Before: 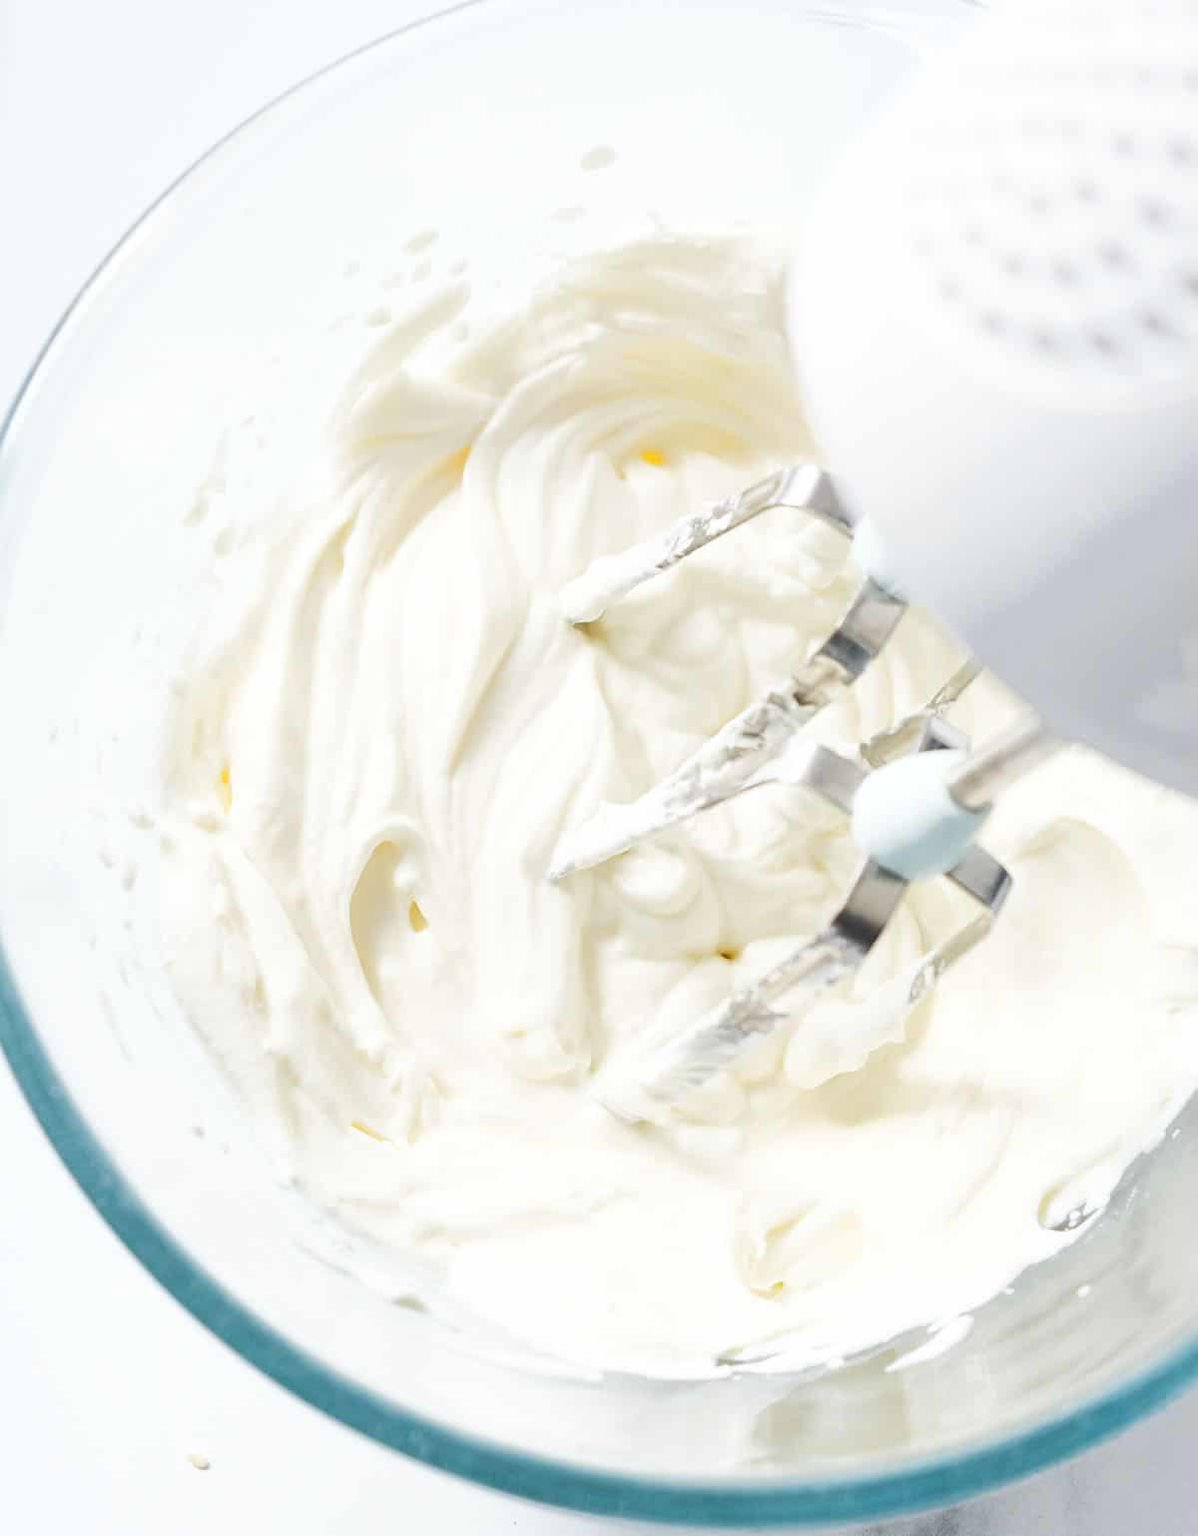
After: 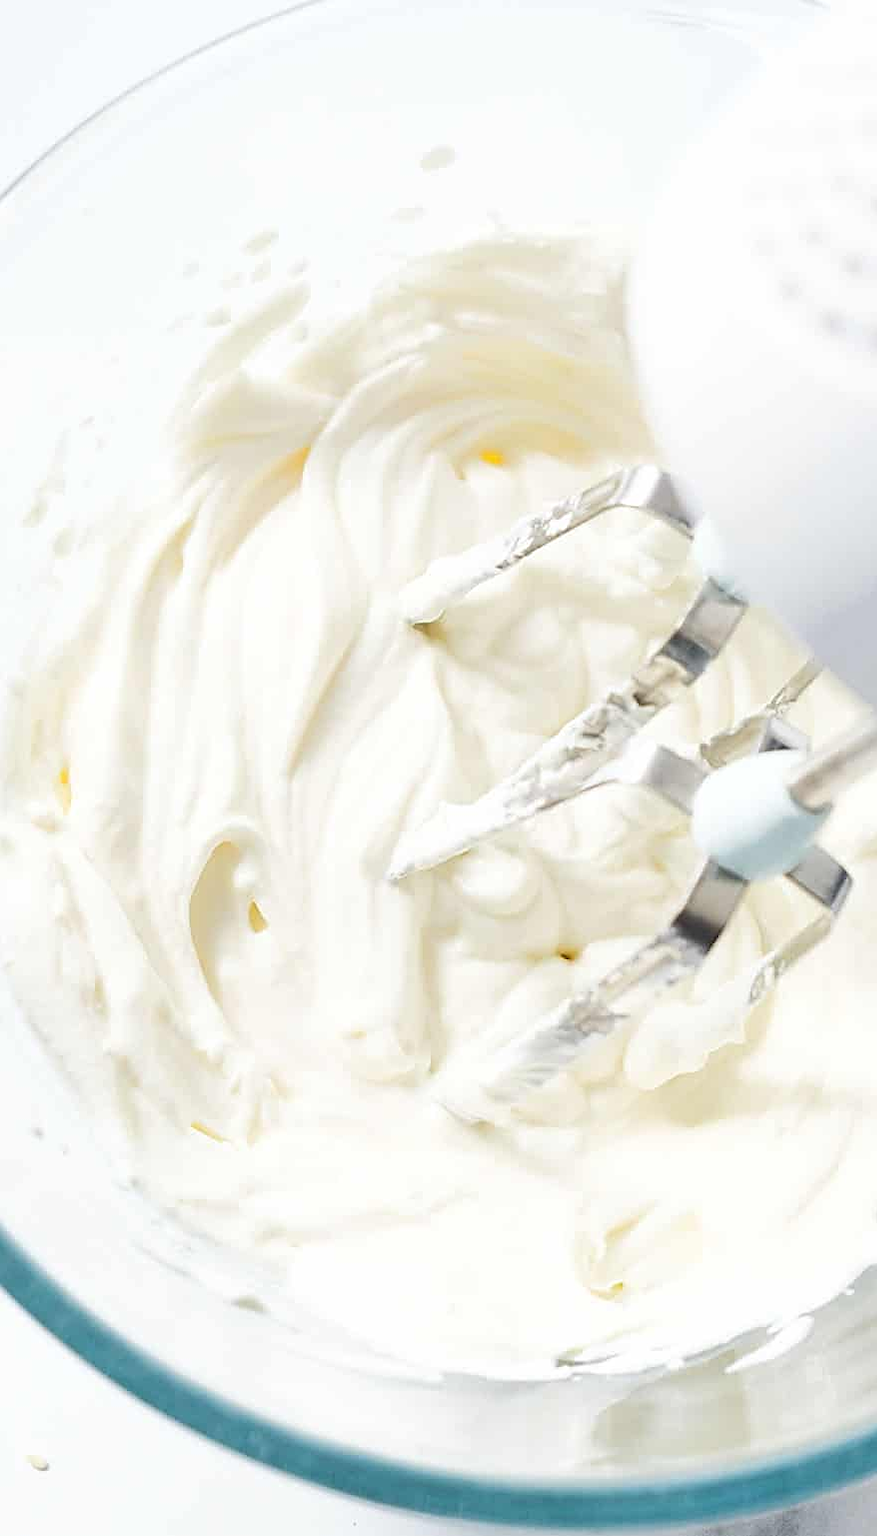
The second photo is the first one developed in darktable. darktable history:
sharpen: on, module defaults
crop: left 13.443%, right 13.31%
